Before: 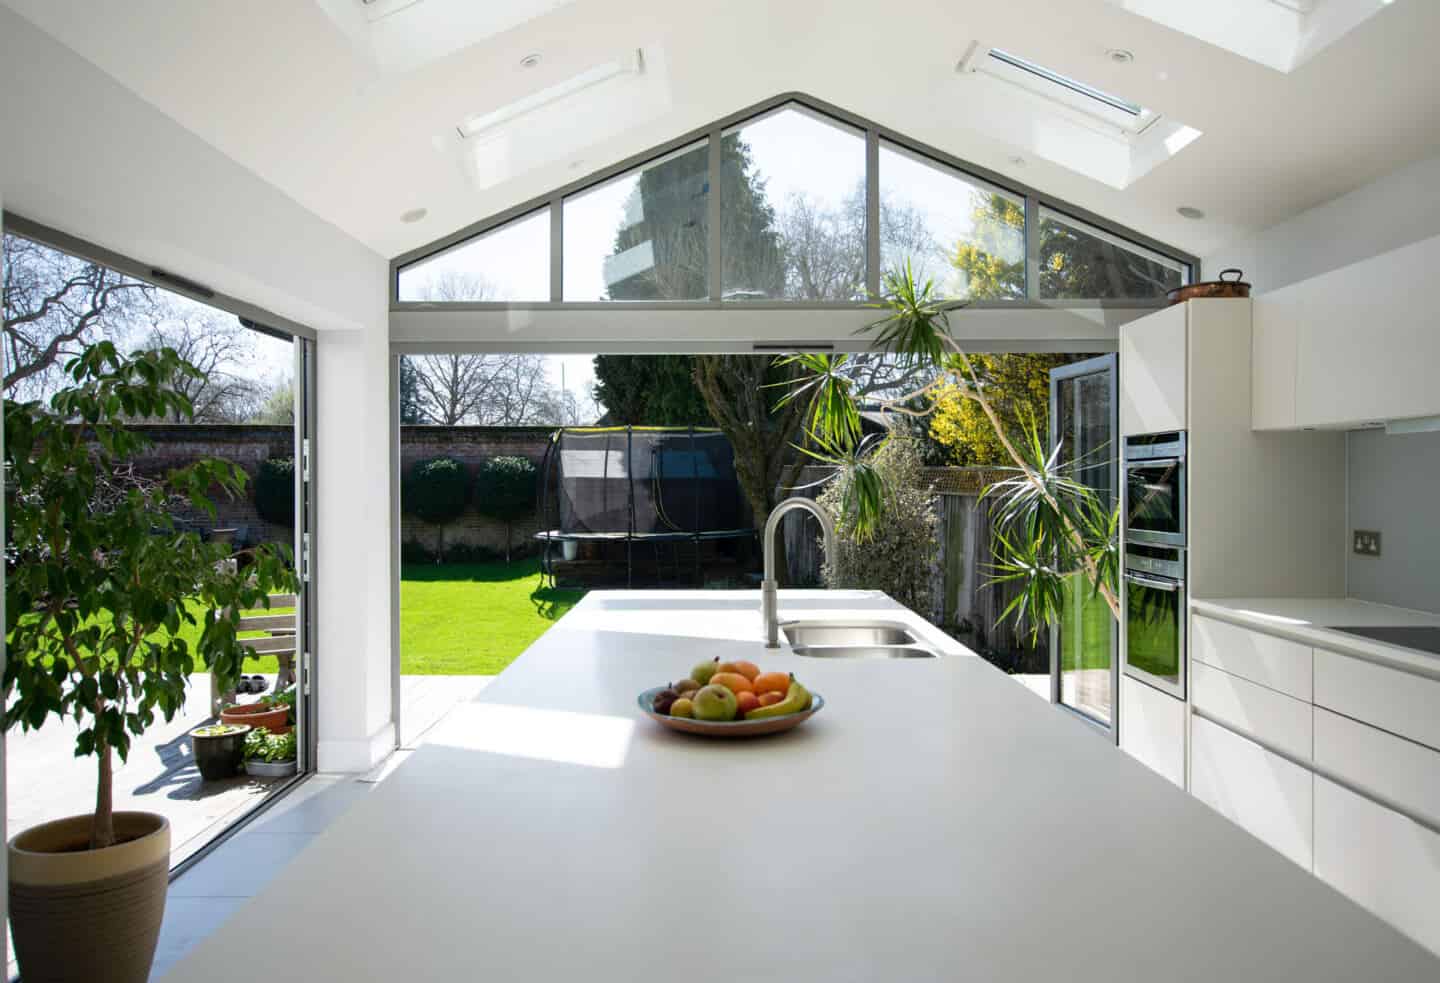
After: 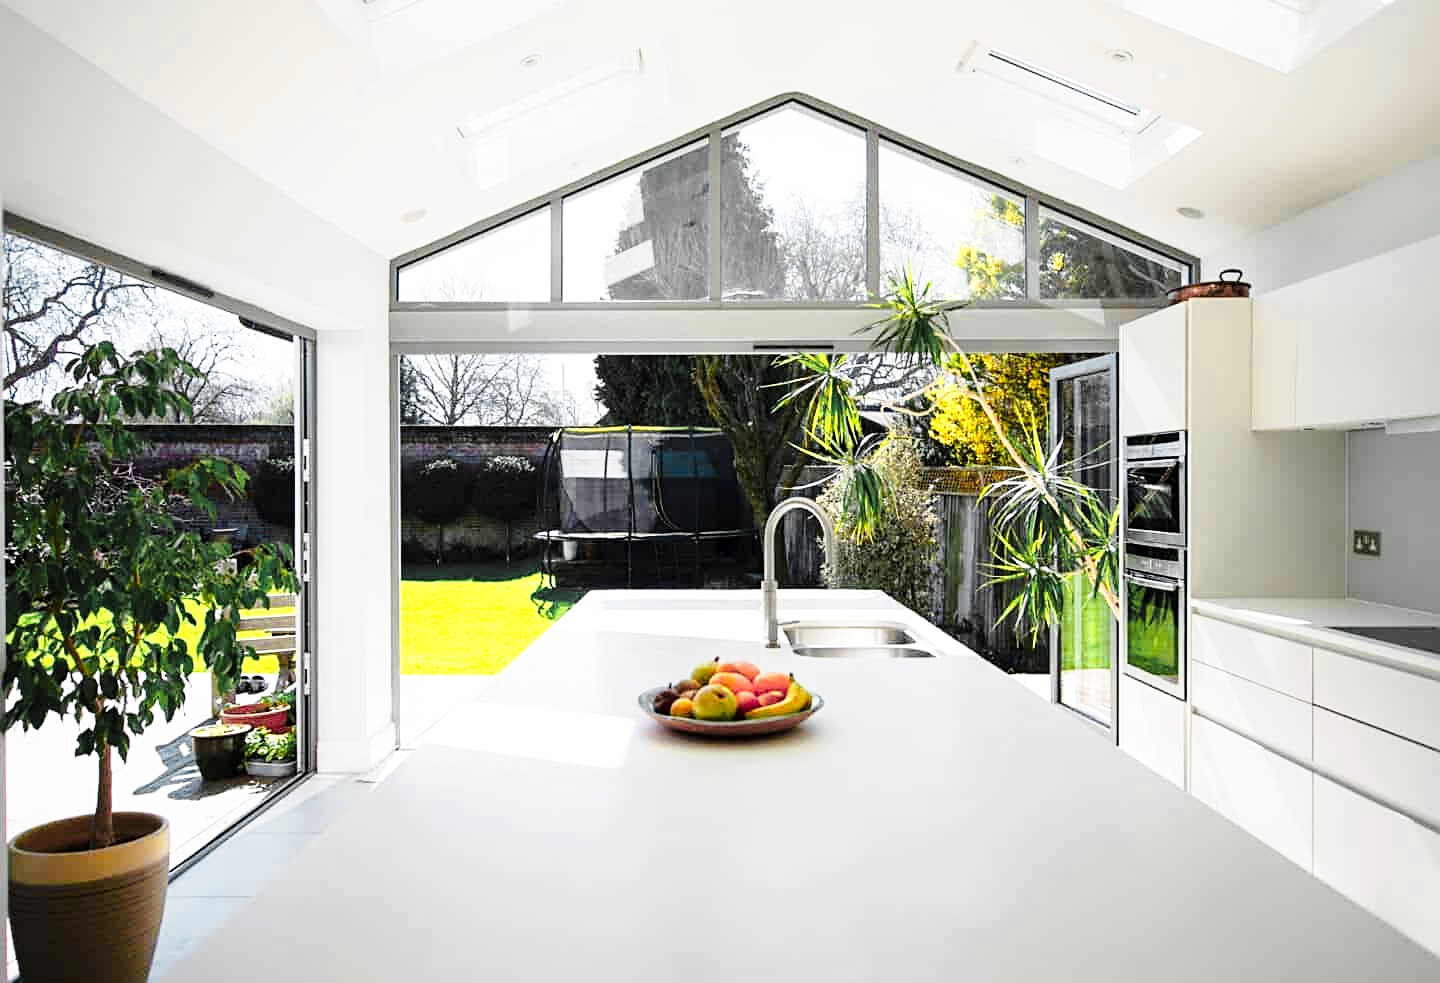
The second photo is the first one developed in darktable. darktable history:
color zones: curves: ch0 [(0.257, 0.558) (0.75, 0.565)]; ch1 [(0.004, 0.857) (0.14, 0.416) (0.257, 0.695) (0.442, 0.032) (0.736, 0.266) (0.891, 0.741)]; ch2 [(0, 0.623) (0.112, 0.436) (0.271, 0.474) (0.516, 0.64) (0.743, 0.286)]
sharpen: on, module defaults
base curve: curves: ch0 [(0, 0) (0.028, 0.03) (0.121, 0.232) (0.46, 0.748) (0.859, 0.968) (1, 1)], preserve colors none
